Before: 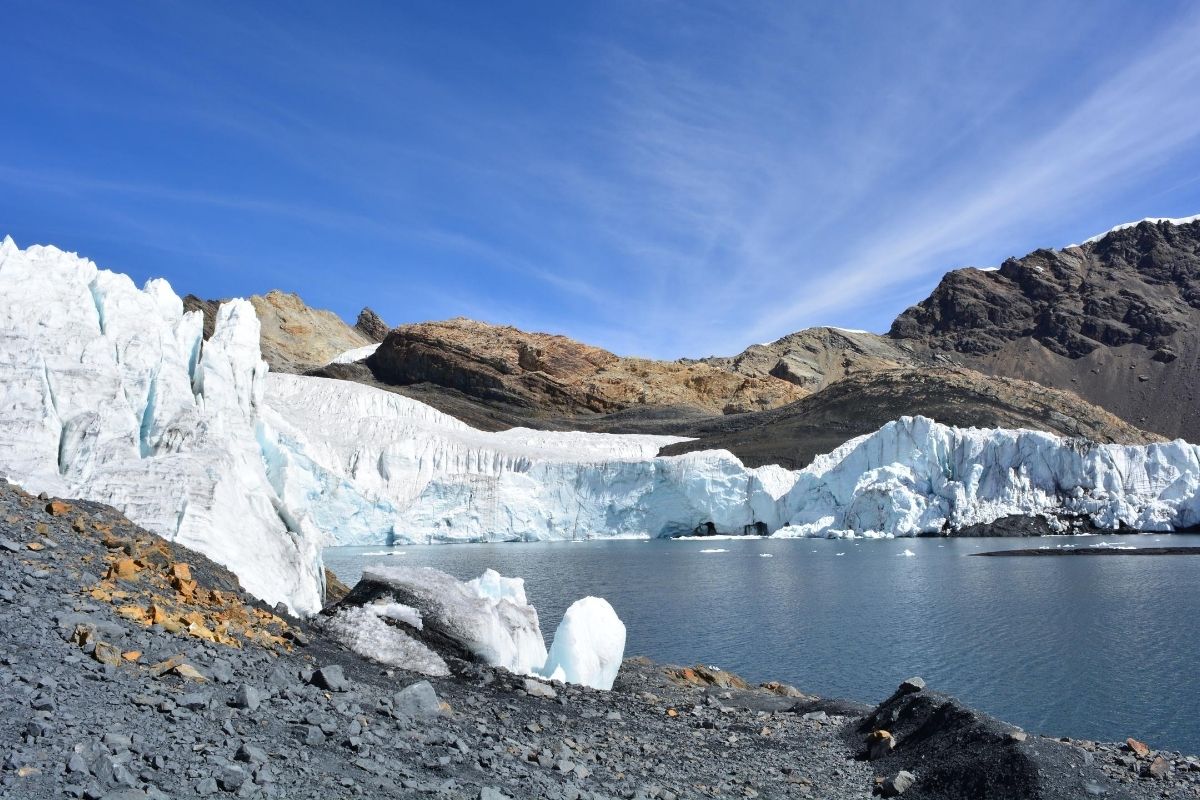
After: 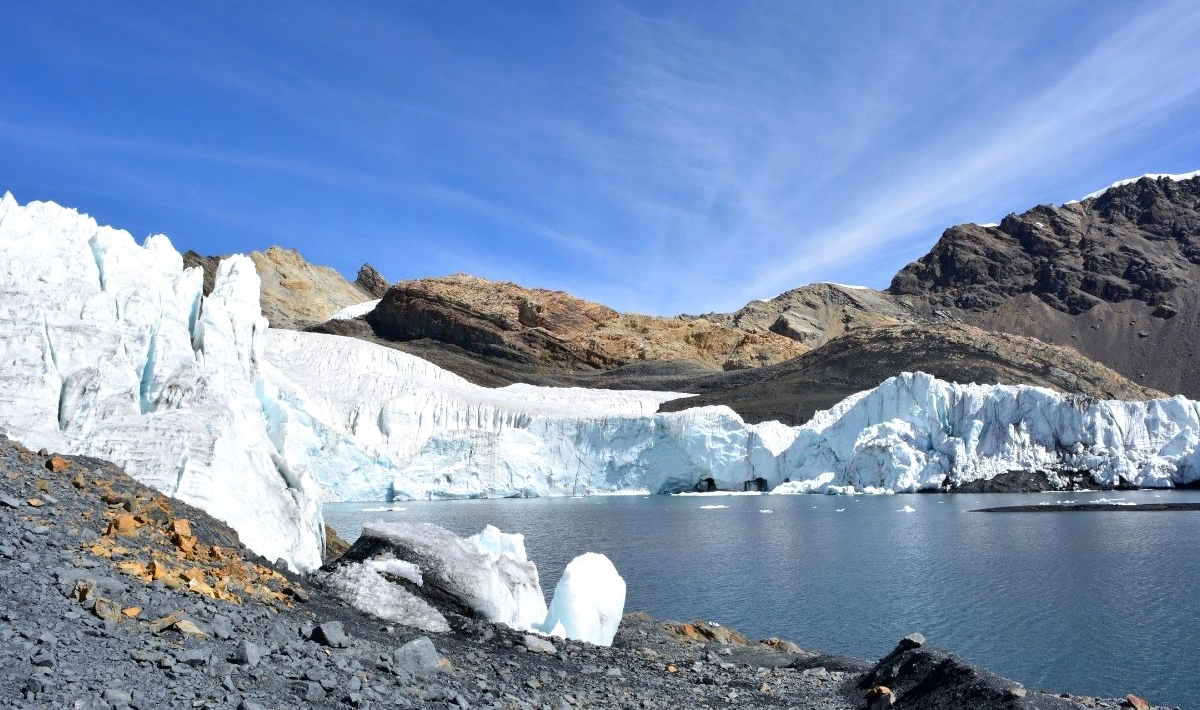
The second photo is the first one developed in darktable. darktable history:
exposure: black level correction 0.002, exposure 0.15 EV, compensate highlight preservation false
crop and rotate: top 5.609%, bottom 5.609%
